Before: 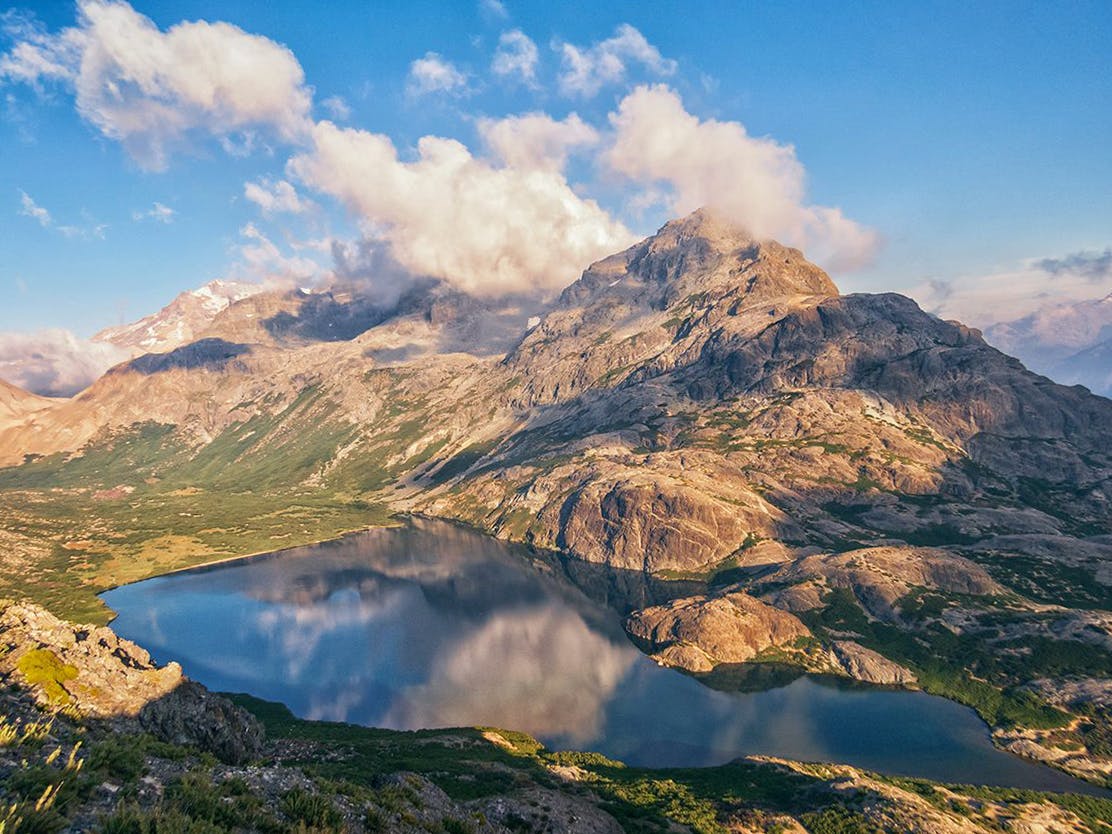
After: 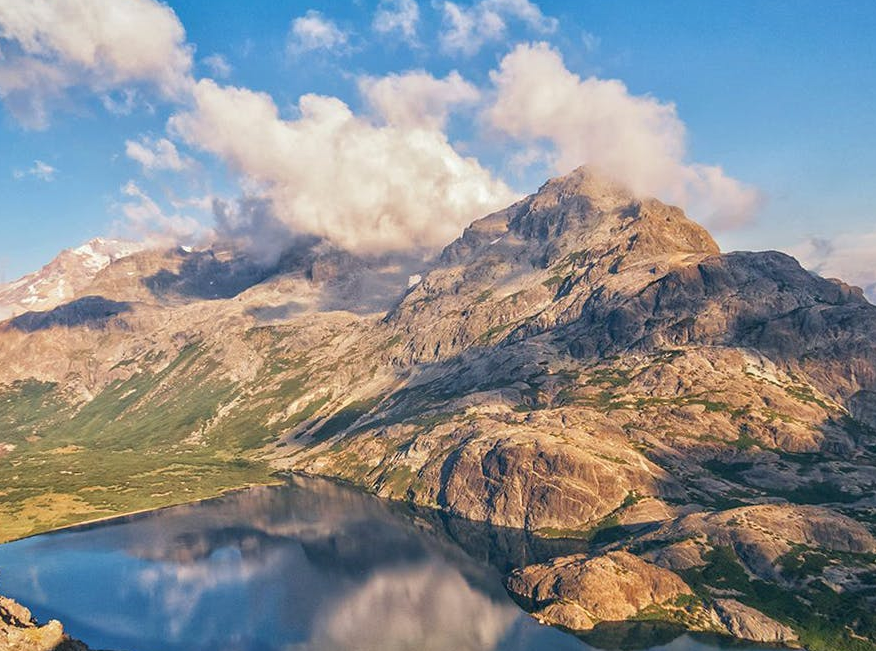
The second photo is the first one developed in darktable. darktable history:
crop and rotate: left 10.77%, top 5.1%, right 10.41%, bottom 16.76%
shadows and highlights: shadows 32, highlights -32, soften with gaussian
